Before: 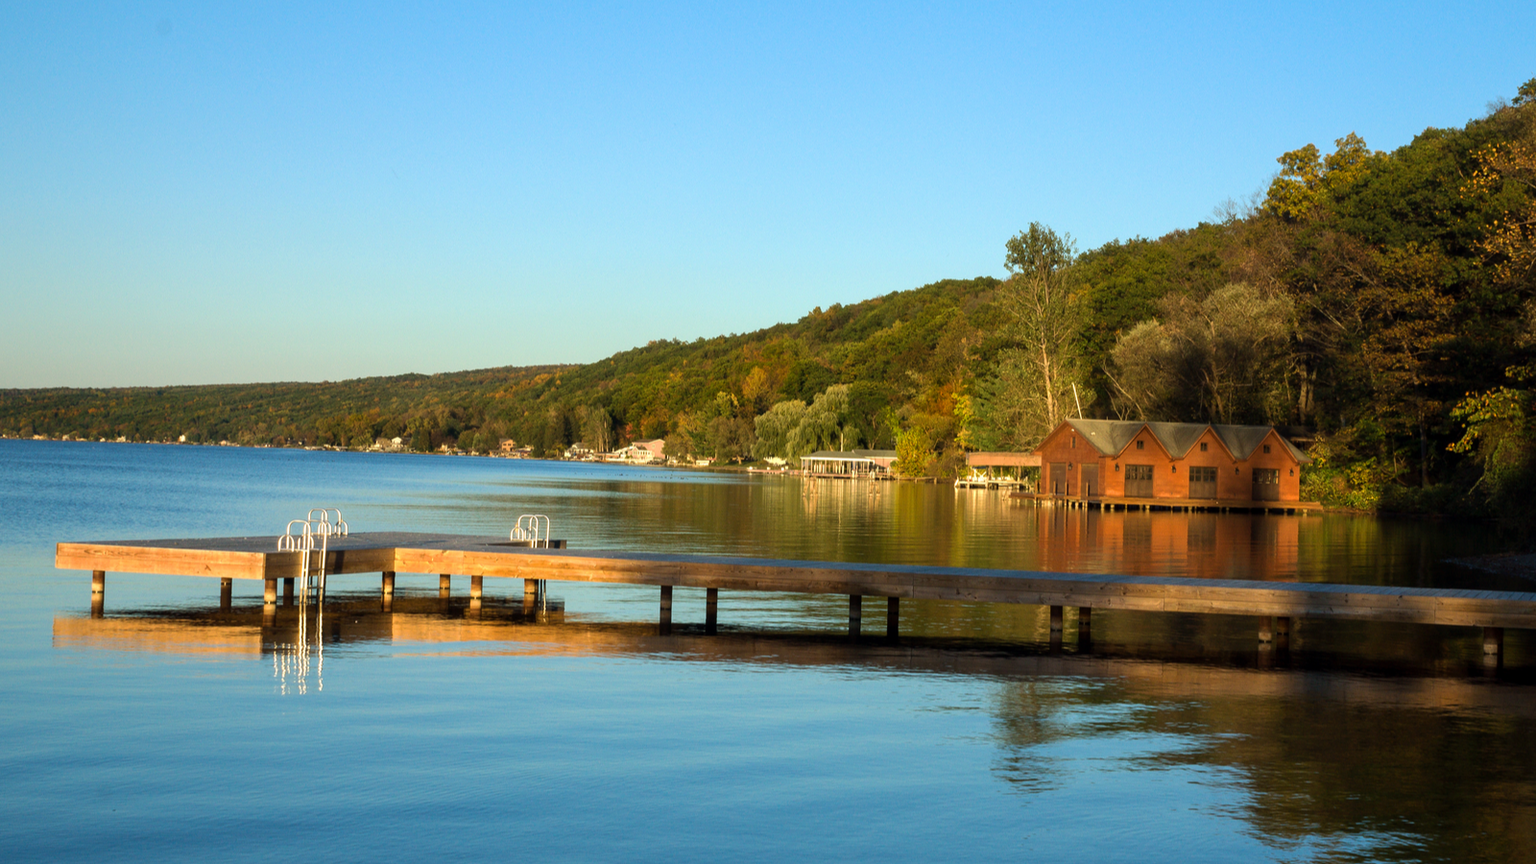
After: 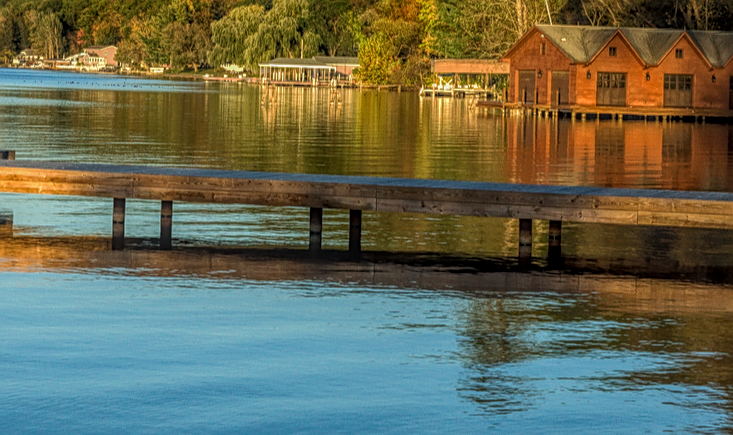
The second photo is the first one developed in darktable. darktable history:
sharpen: on, module defaults
crop: left 35.976%, top 45.819%, right 18.162%, bottom 5.807%
local contrast: highlights 20%, shadows 30%, detail 200%, midtone range 0.2
